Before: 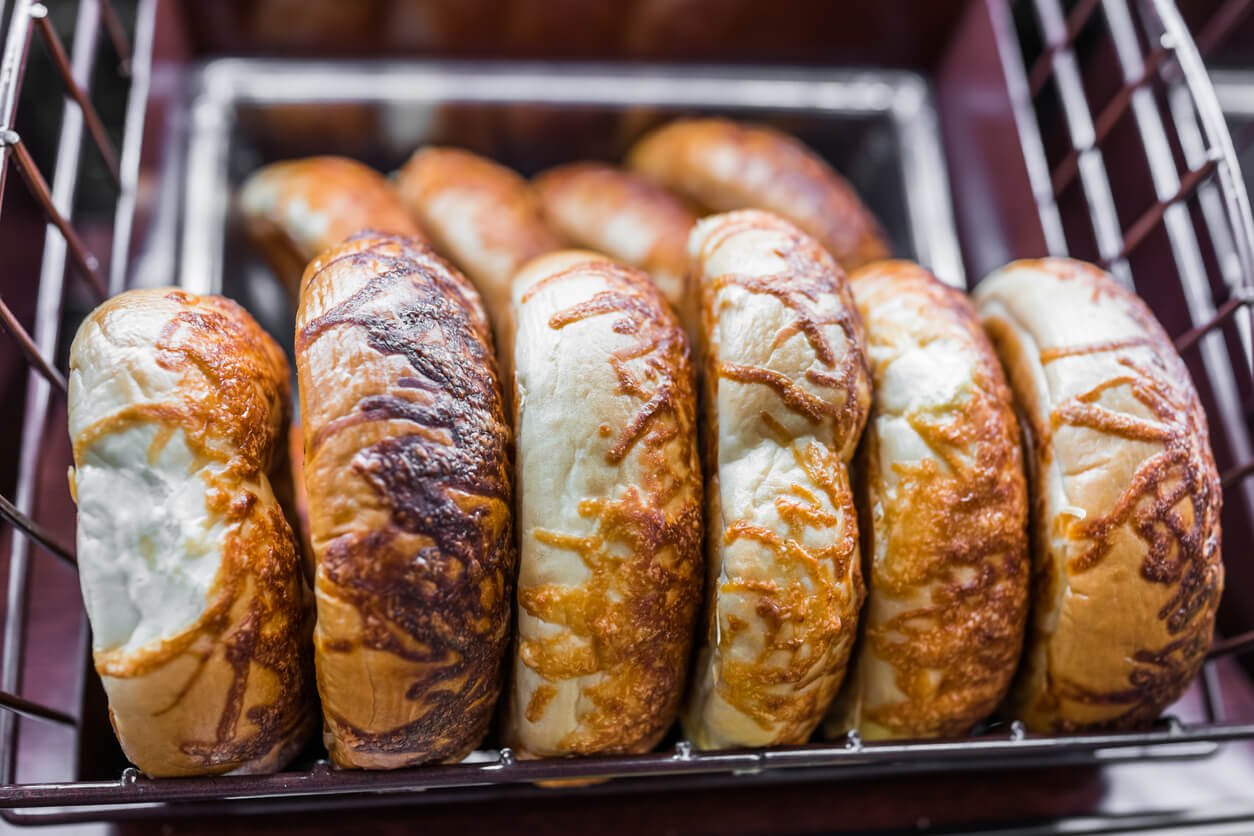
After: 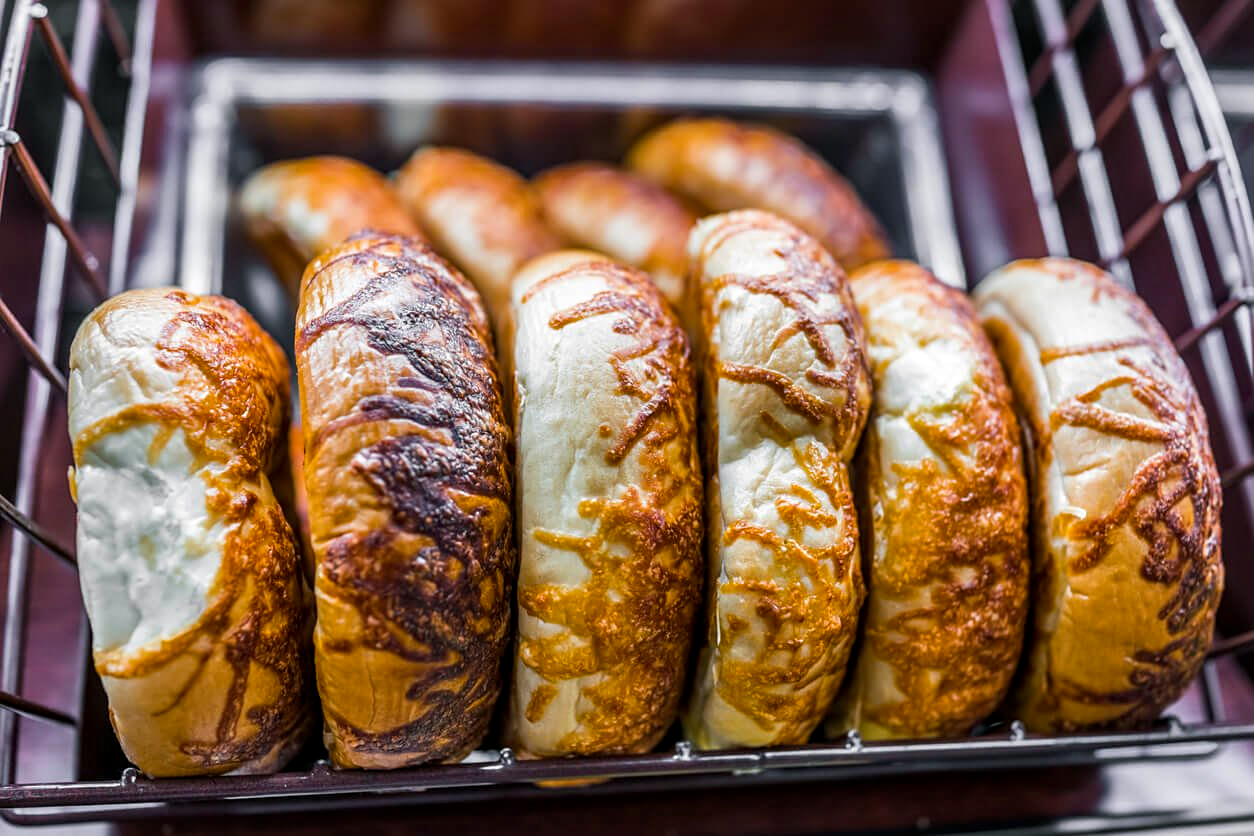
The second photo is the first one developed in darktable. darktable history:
color balance rgb: shadows lift › luminance -7.466%, shadows lift › chroma 2.181%, shadows lift › hue 198.71°, perceptual saturation grading › global saturation 24.884%
sharpen: amount 0.201
local contrast: on, module defaults
